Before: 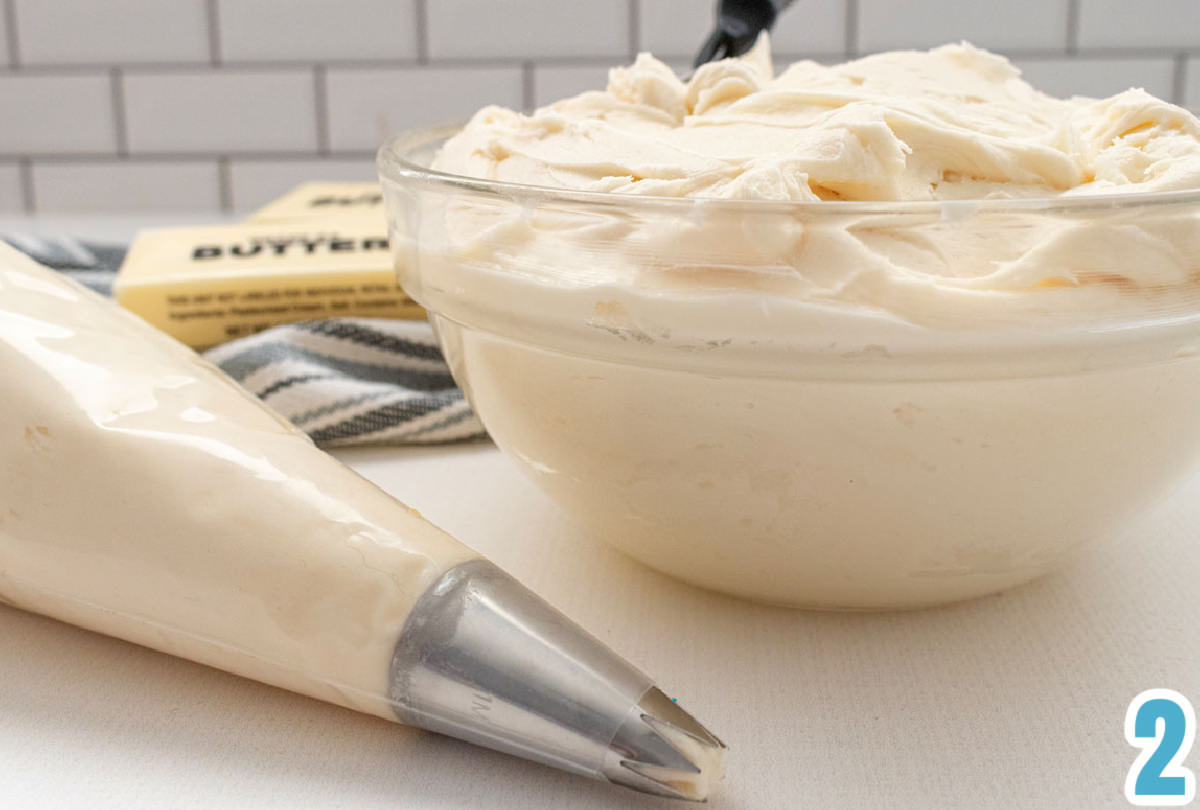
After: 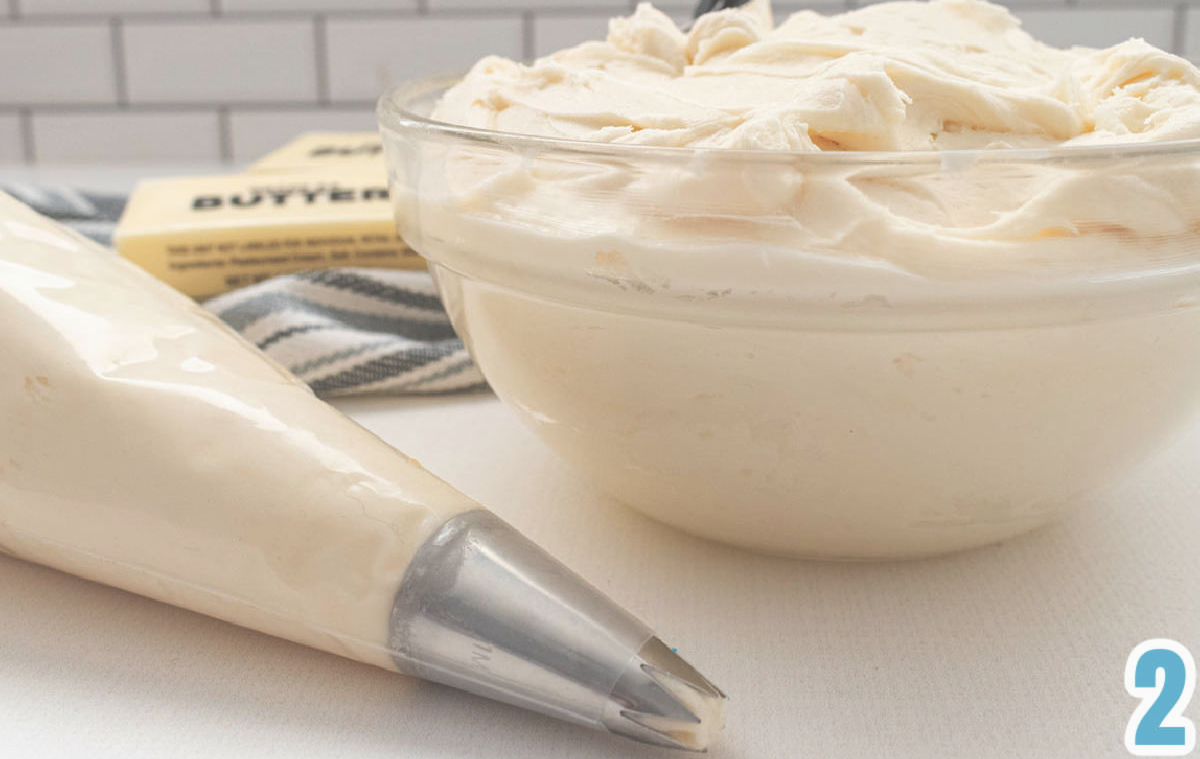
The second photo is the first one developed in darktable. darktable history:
exposure: black level correction -0.062, exposure -0.05 EV, compensate highlight preservation false
crop and rotate: top 6.25%
